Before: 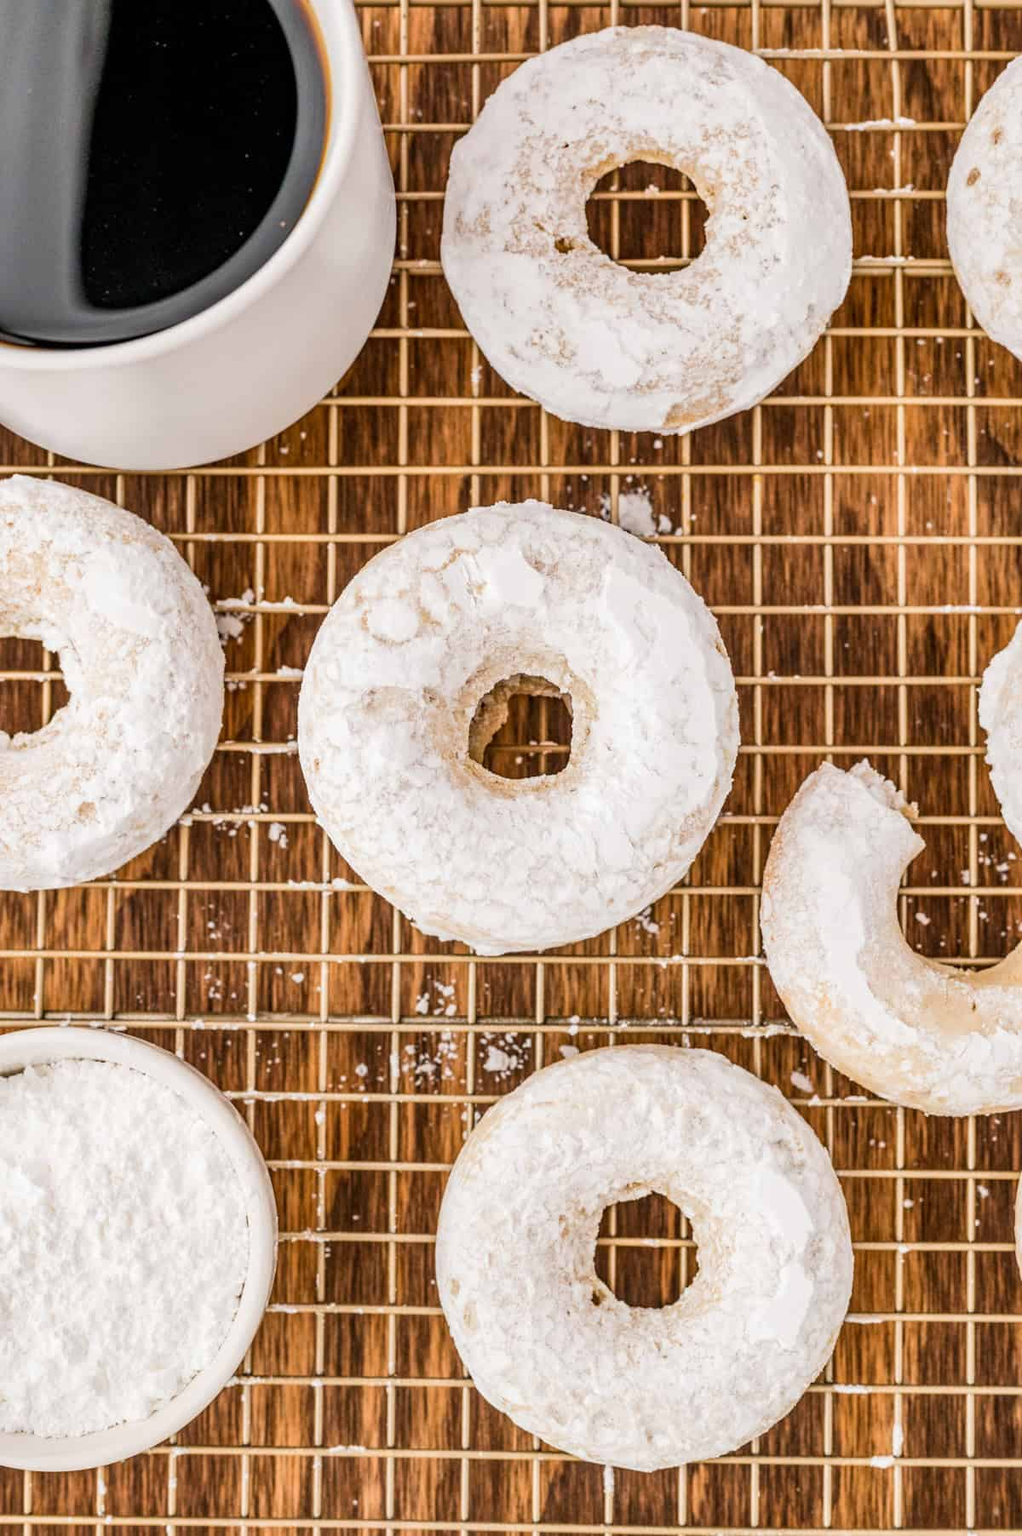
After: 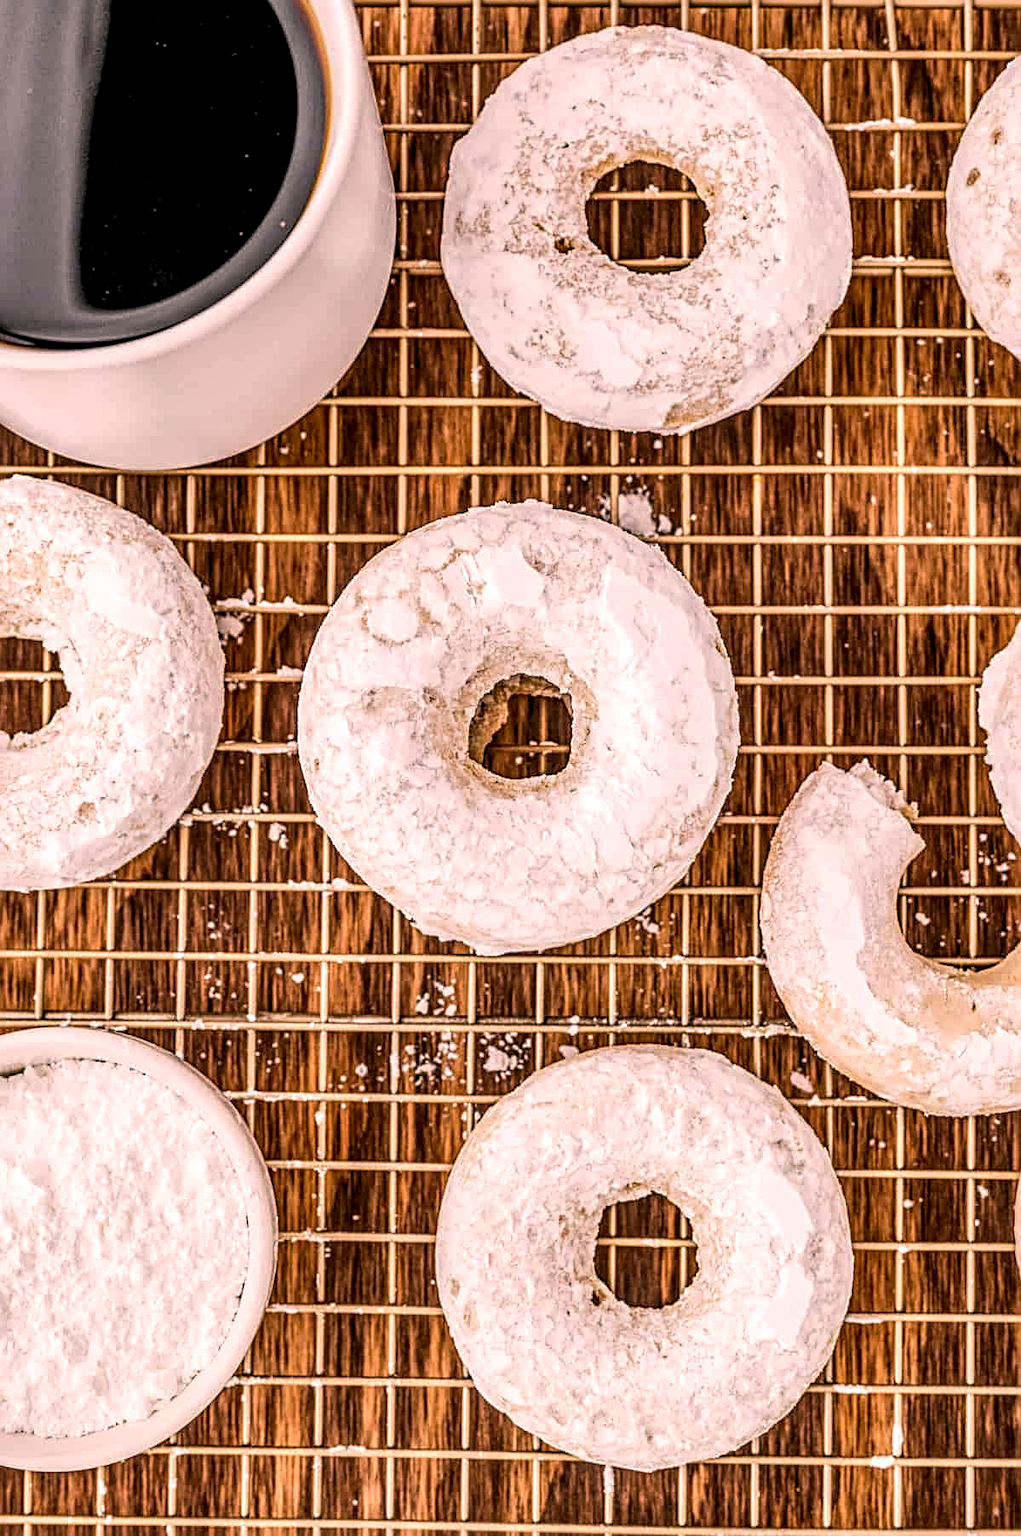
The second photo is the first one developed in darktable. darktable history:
sharpen: radius 2.767
local contrast: detail 160%
color correction: highlights a* 12.23, highlights b* 5.41
